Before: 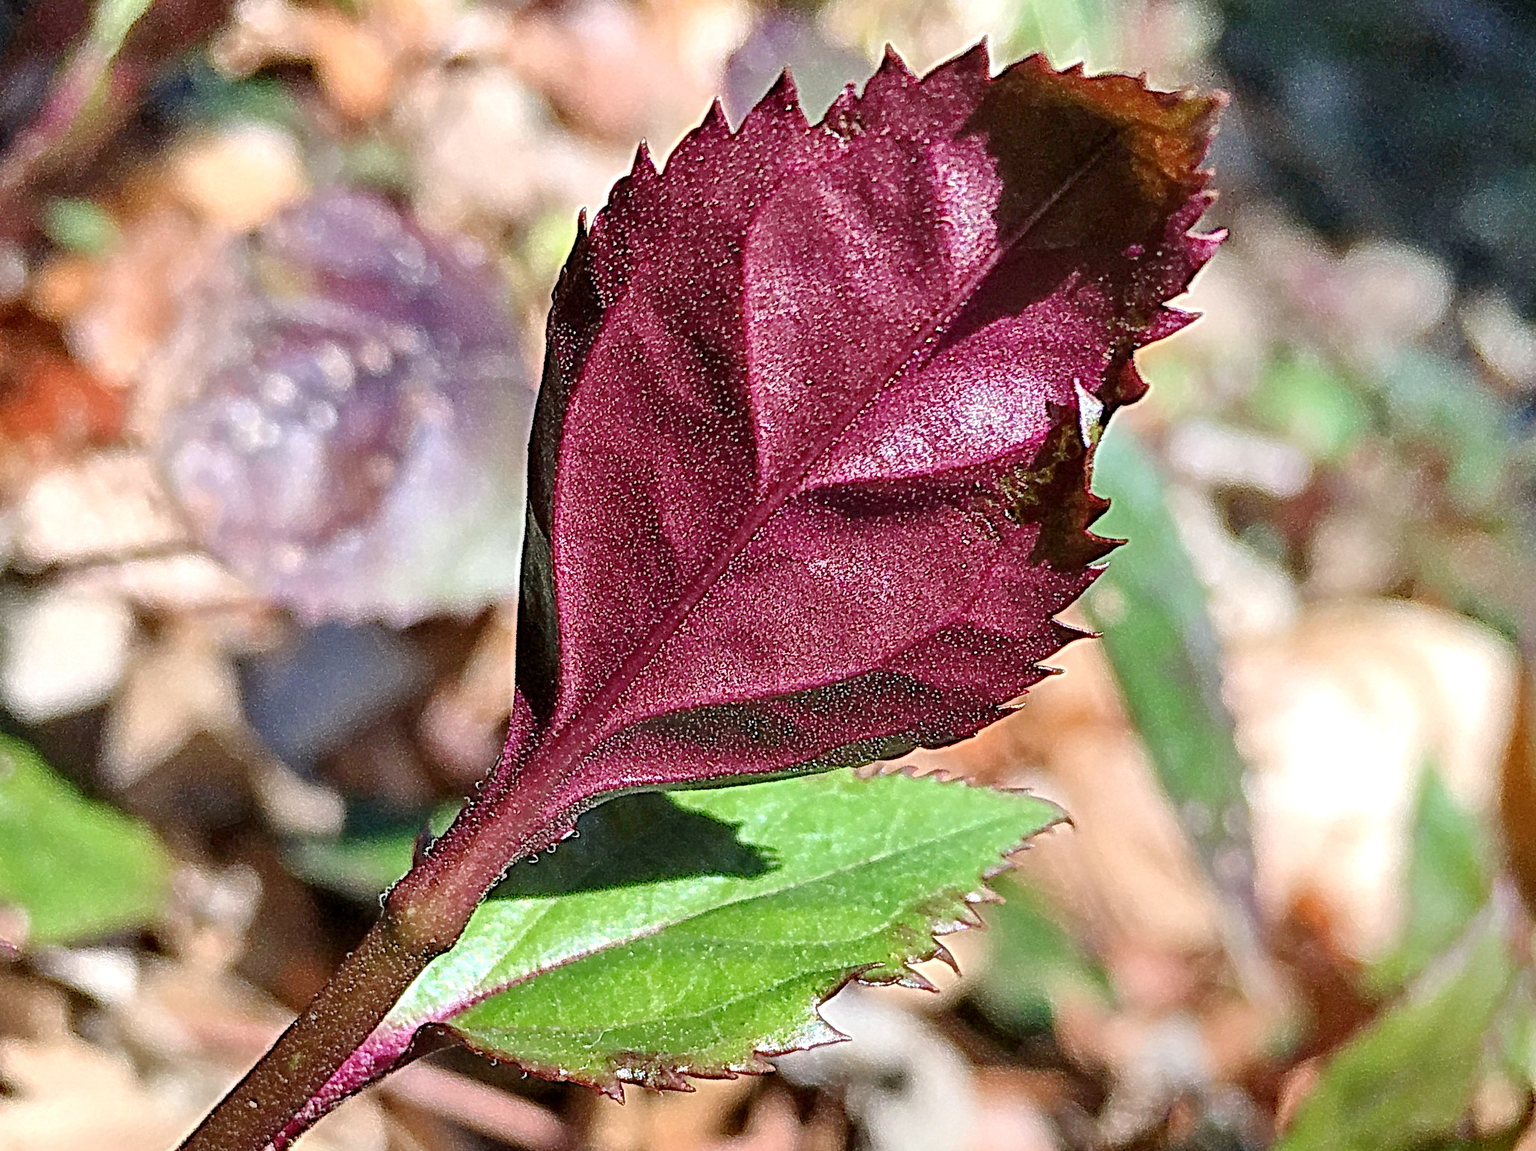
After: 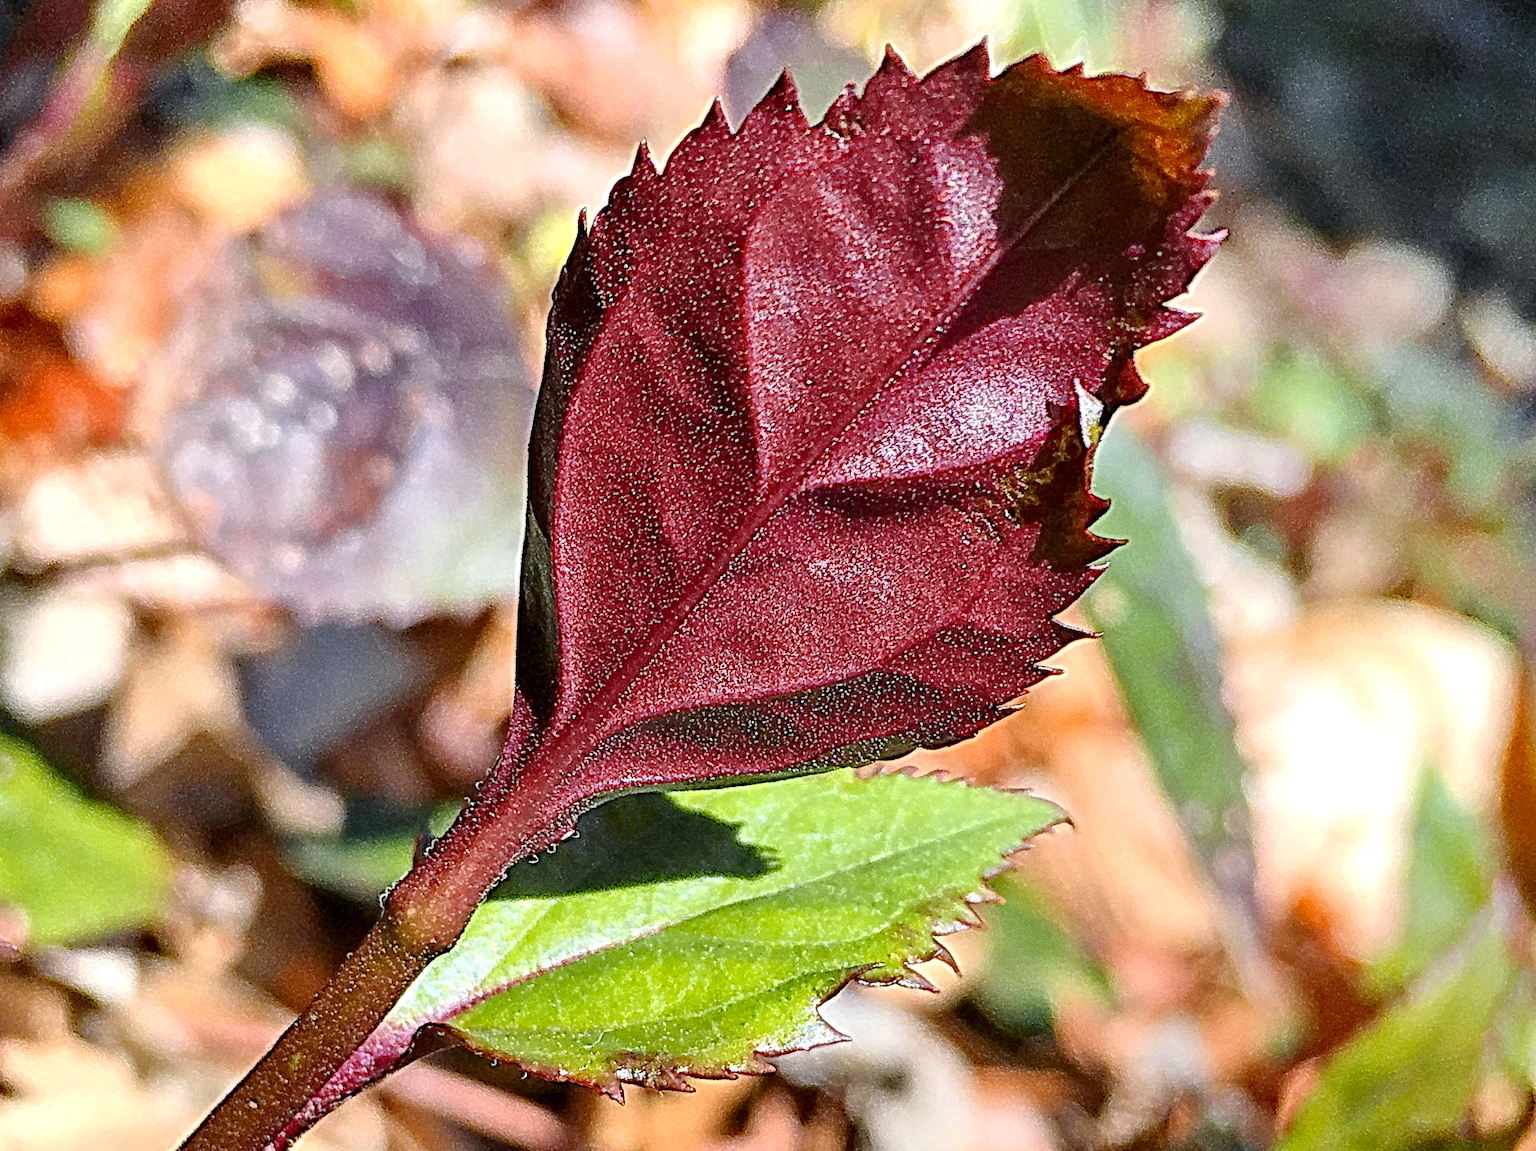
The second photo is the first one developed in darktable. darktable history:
color zones: curves: ch0 [(0, 0.511) (0.143, 0.531) (0.286, 0.56) (0.429, 0.5) (0.571, 0.5) (0.714, 0.5) (0.857, 0.5) (1, 0.5)]; ch1 [(0, 0.525) (0.143, 0.705) (0.286, 0.715) (0.429, 0.35) (0.571, 0.35) (0.714, 0.35) (0.857, 0.4) (1, 0.4)]; ch2 [(0, 0.572) (0.143, 0.512) (0.286, 0.473) (0.429, 0.45) (0.571, 0.5) (0.714, 0.5) (0.857, 0.518) (1, 0.518)]
grain: coarseness 0.09 ISO
